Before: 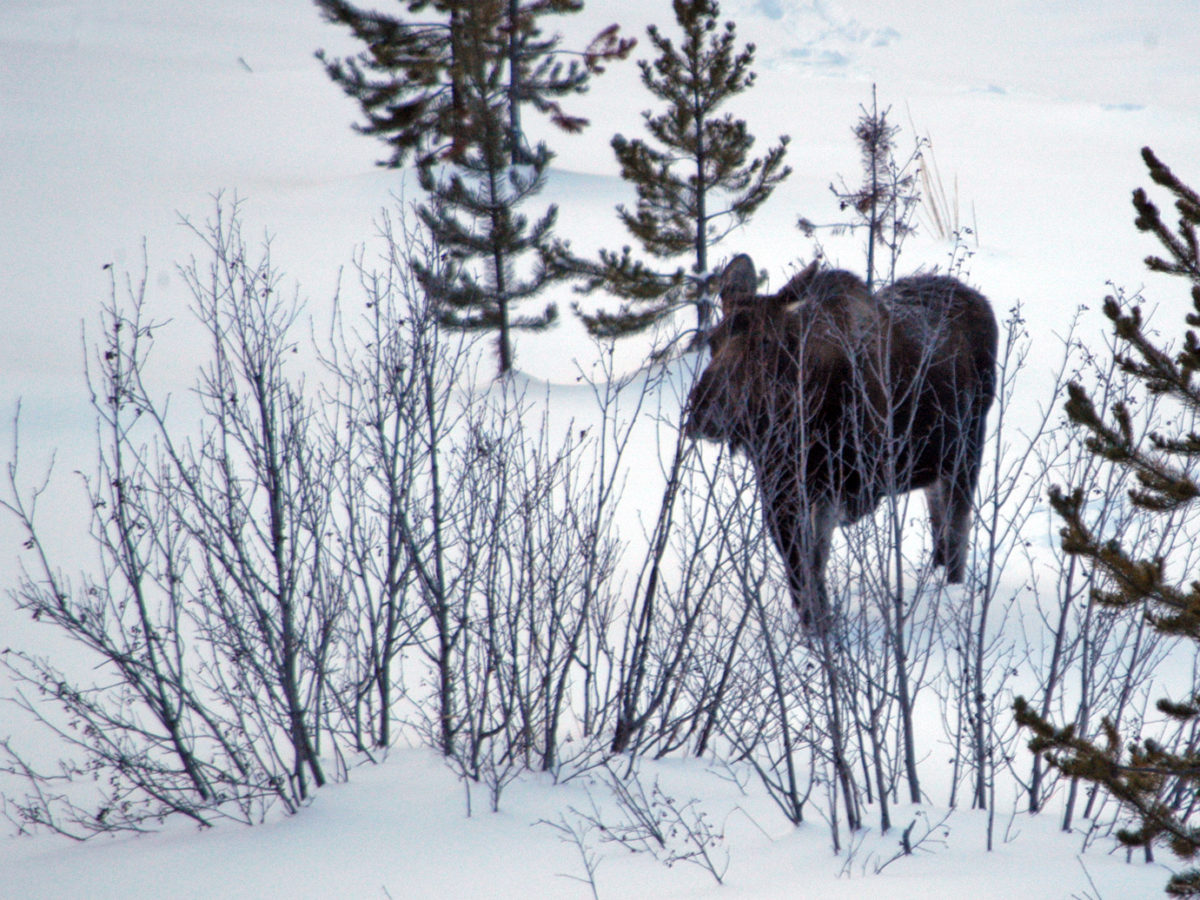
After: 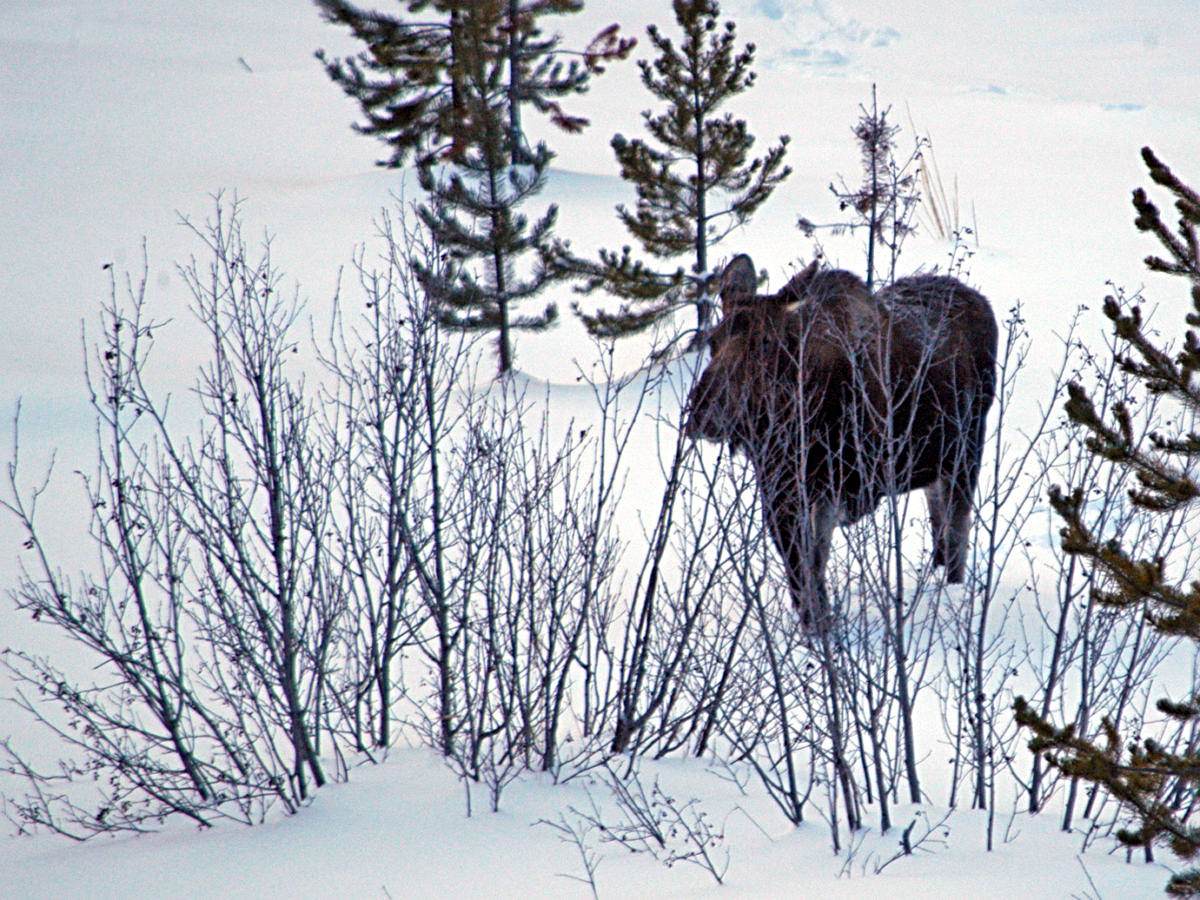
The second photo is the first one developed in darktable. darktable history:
color balance rgb: perceptual saturation grading › global saturation 20%, global vibrance 20%
sharpen: radius 4
white balance: red 1.009, blue 0.985
